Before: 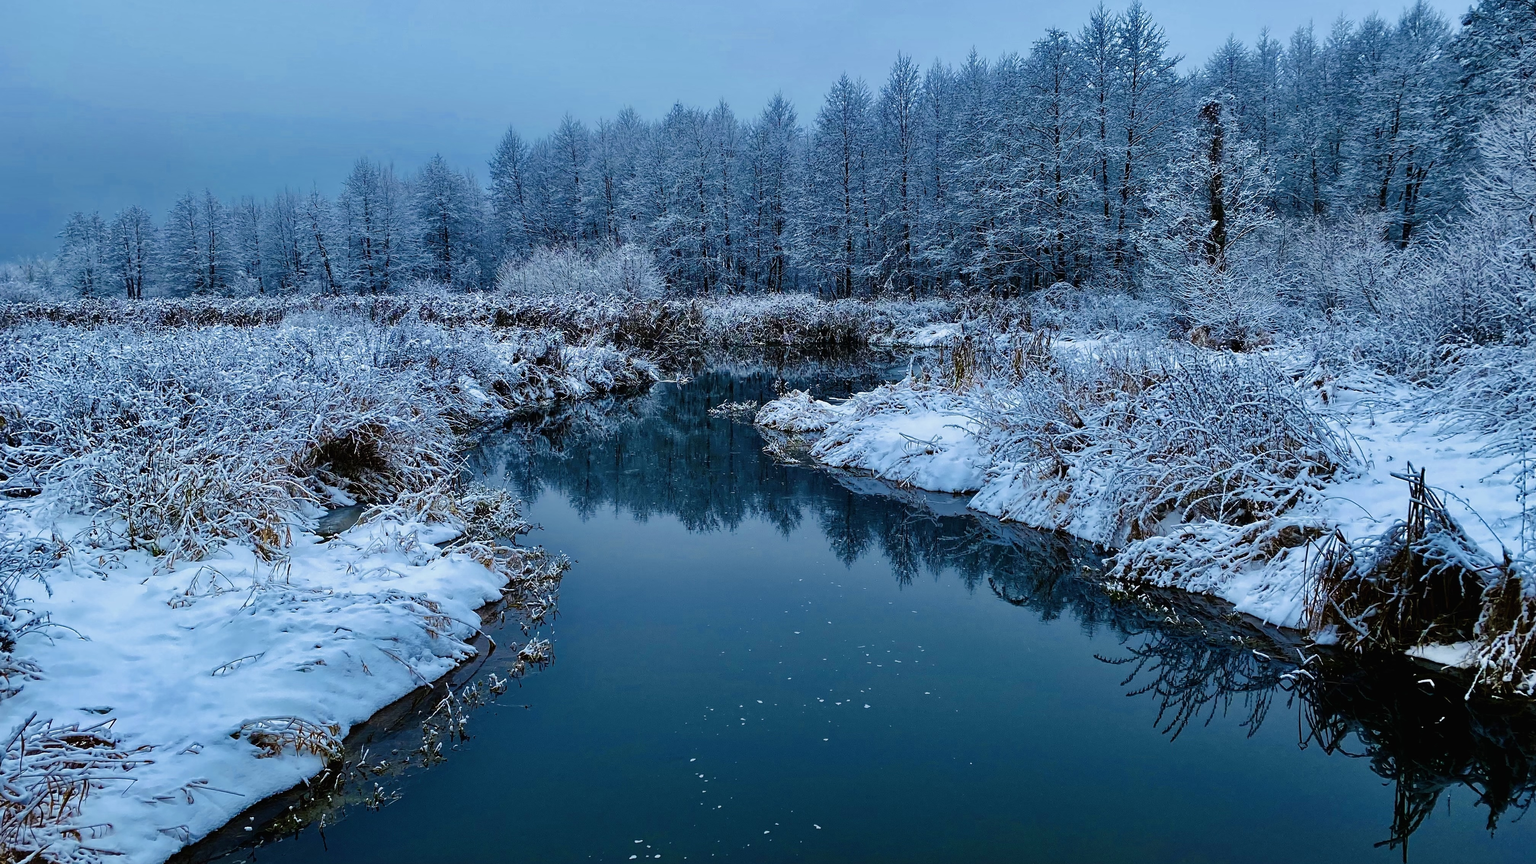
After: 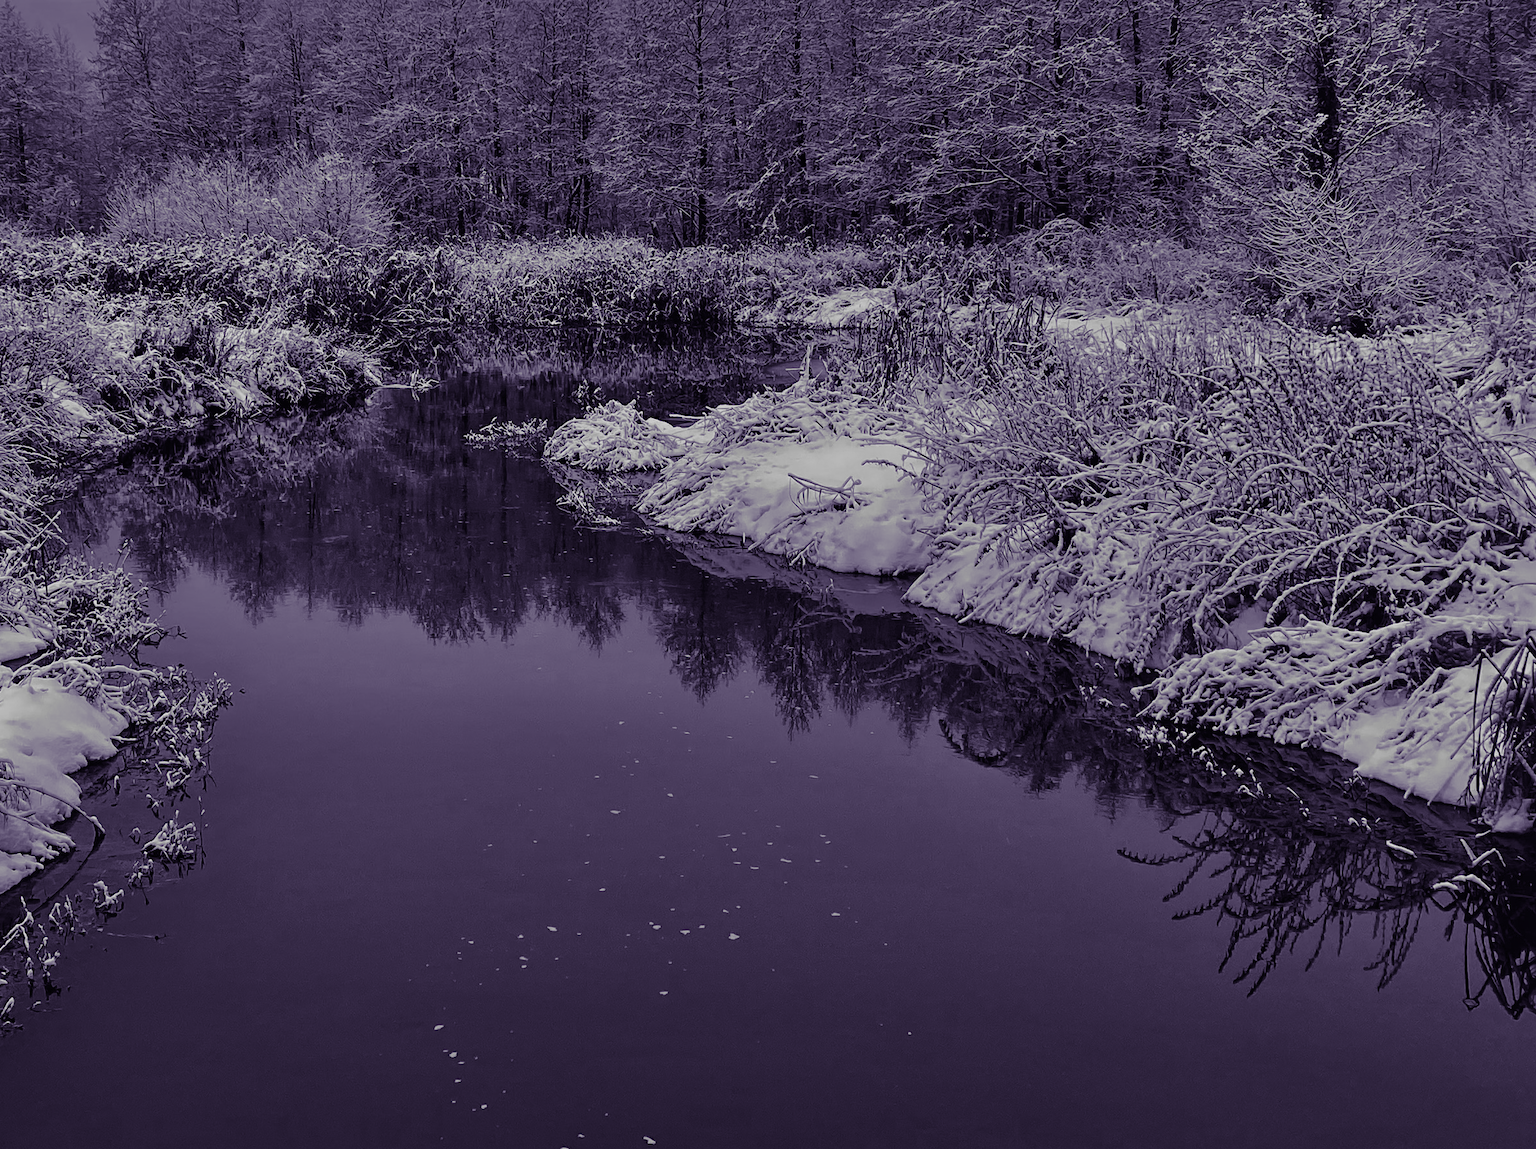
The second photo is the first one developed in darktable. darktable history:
shadows and highlights: shadows 62.66, white point adjustment 0.37, highlights -34.44, compress 83.82%
split-toning: shadows › hue 255.6°, shadows › saturation 0.66, highlights › hue 43.2°, highlights › saturation 0.68, balance -50.1
monochrome: a 26.22, b 42.67, size 0.8
crop and rotate: left 28.256%, top 17.734%, right 12.656%, bottom 3.573%
